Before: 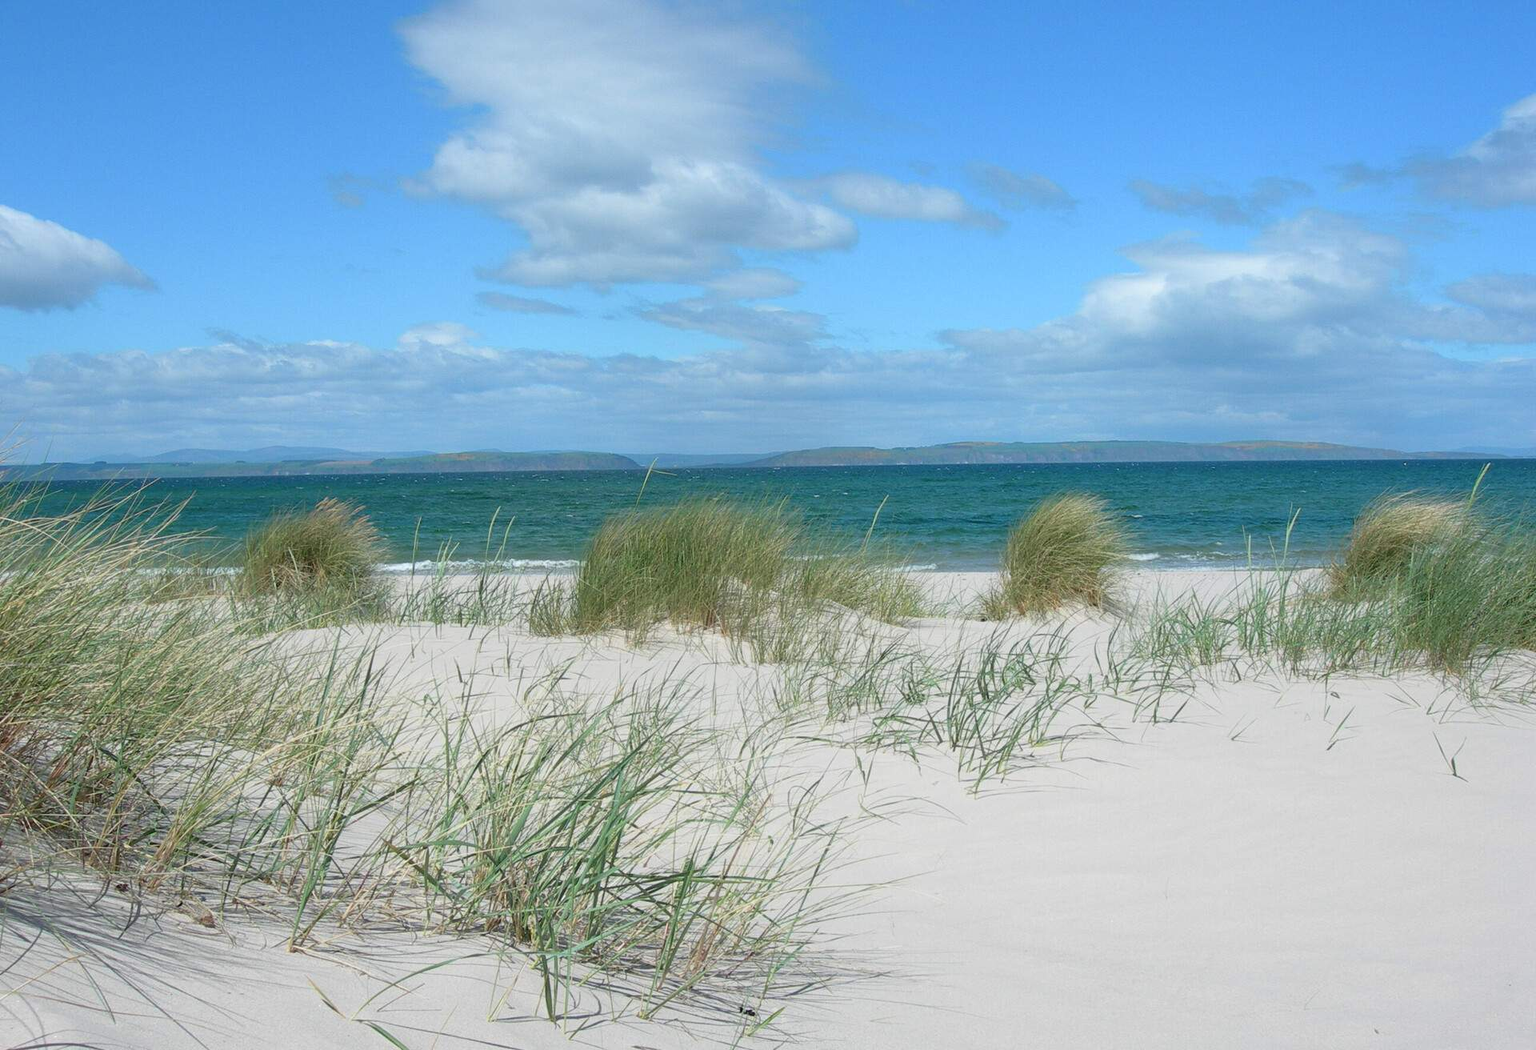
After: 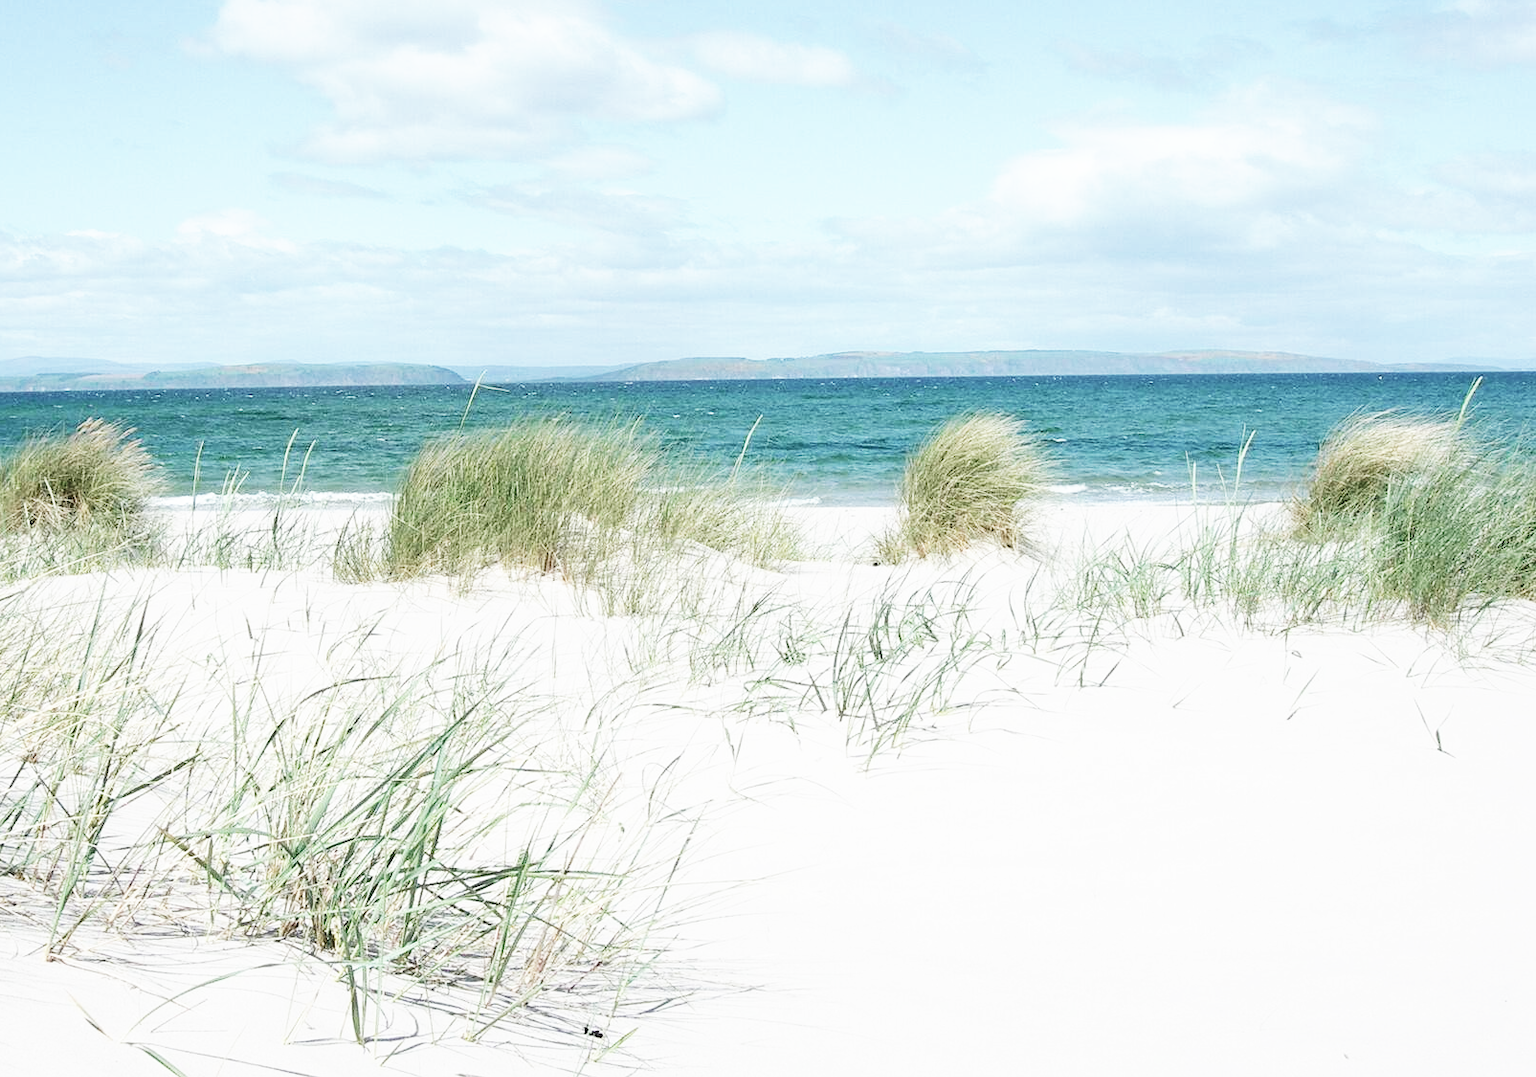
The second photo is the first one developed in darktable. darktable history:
crop: left 16.39%, top 14.17%
contrast brightness saturation: contrast 0.105, saturation -0.365
base curve: curves: ch0 [(0, 0) (0.007, 0.004) (0.027, 0.03) (0.046, 0.07) (0.207, 0.54) (0.442, 0.872) (0.673, 0.972) (1, 1)], preserve colors none
tone equalizer: edges refinement/feathering 500, mask exposure compensation -1.57 EV, preserve details no
